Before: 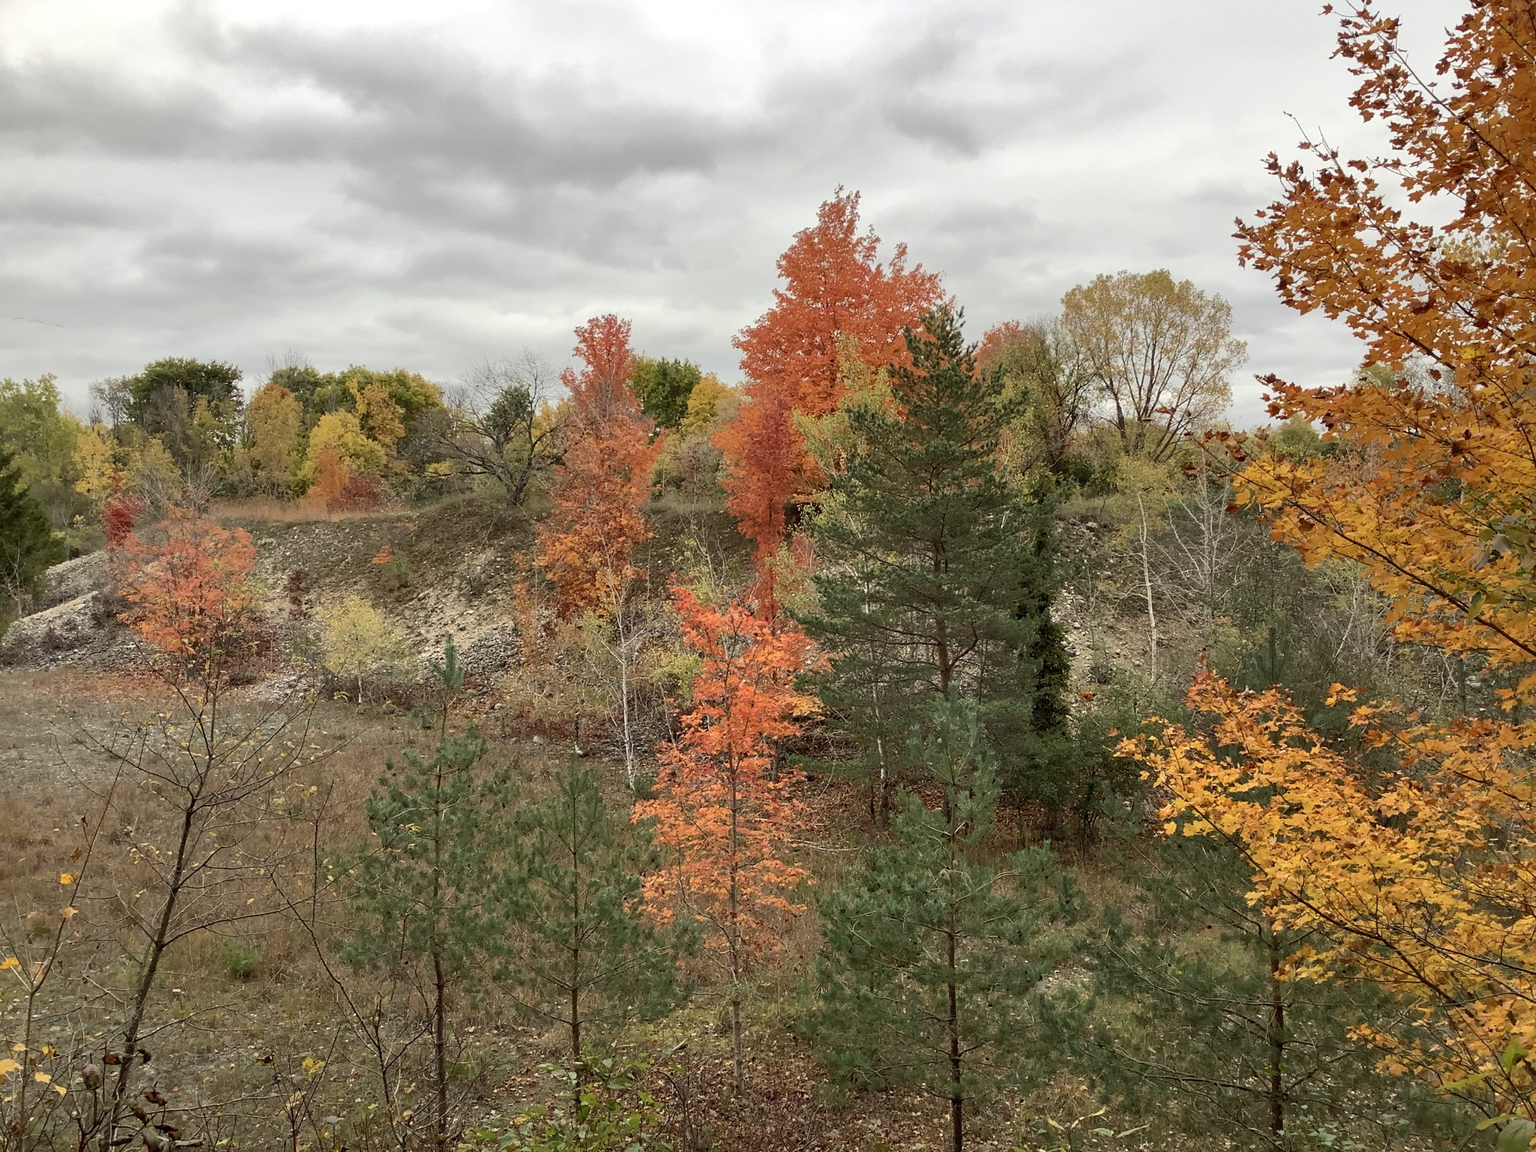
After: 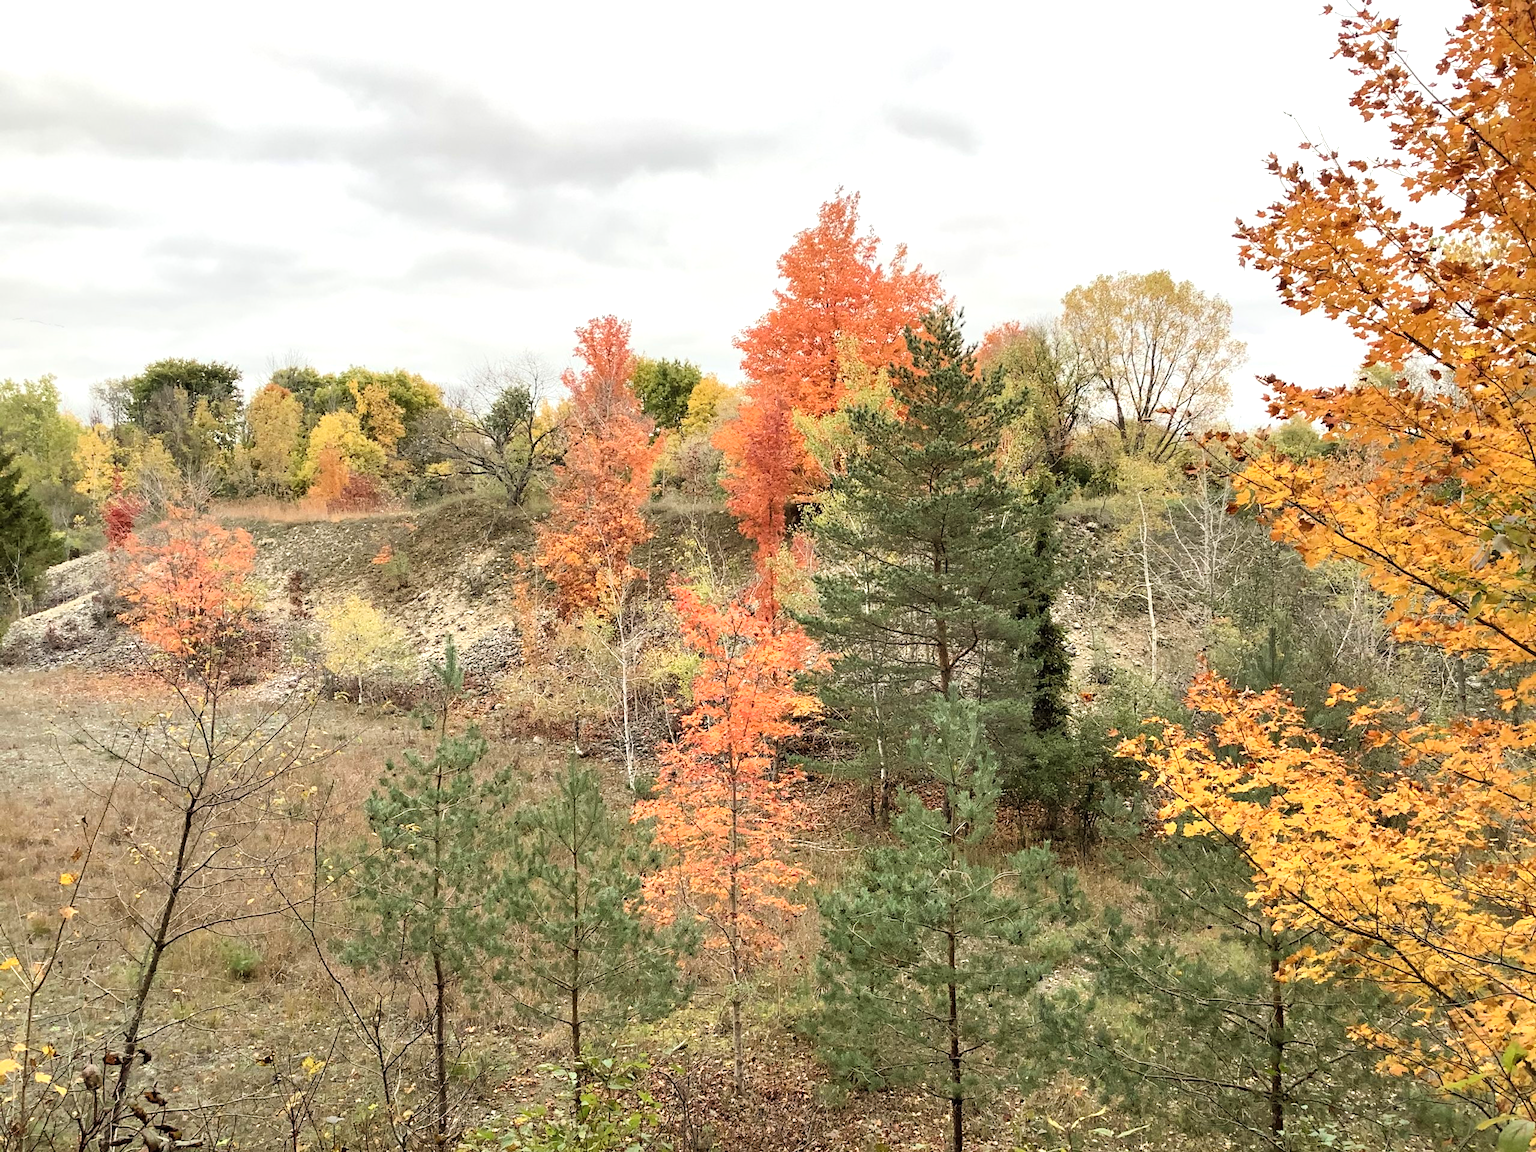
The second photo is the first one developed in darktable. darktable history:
exposure: exposure 0.669 EV, compensate highlight preservation false
tone curve: curves: ch0 [(0, 0) (0.004, 0.001) (0.133, 0.112) (0.325, 0.362) (0.832, 0.893) (1, 1)], color space Lab, linked channels, preserve colors none
